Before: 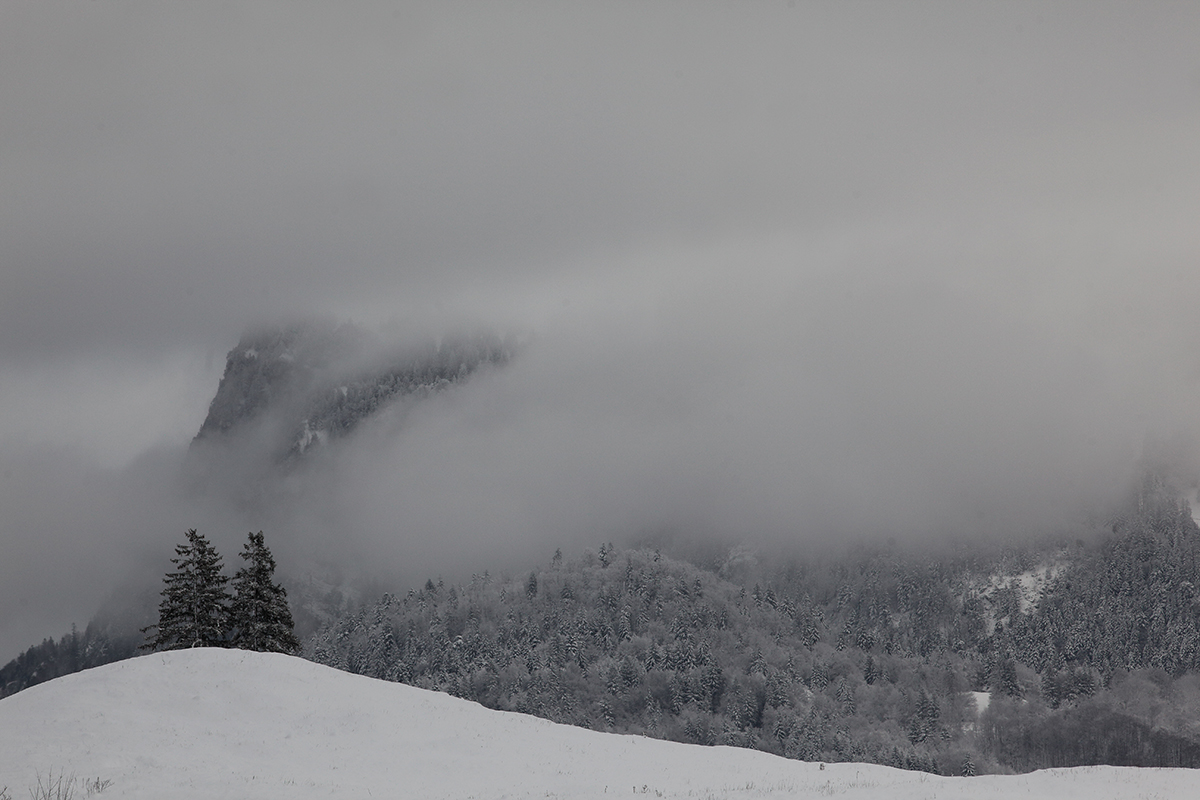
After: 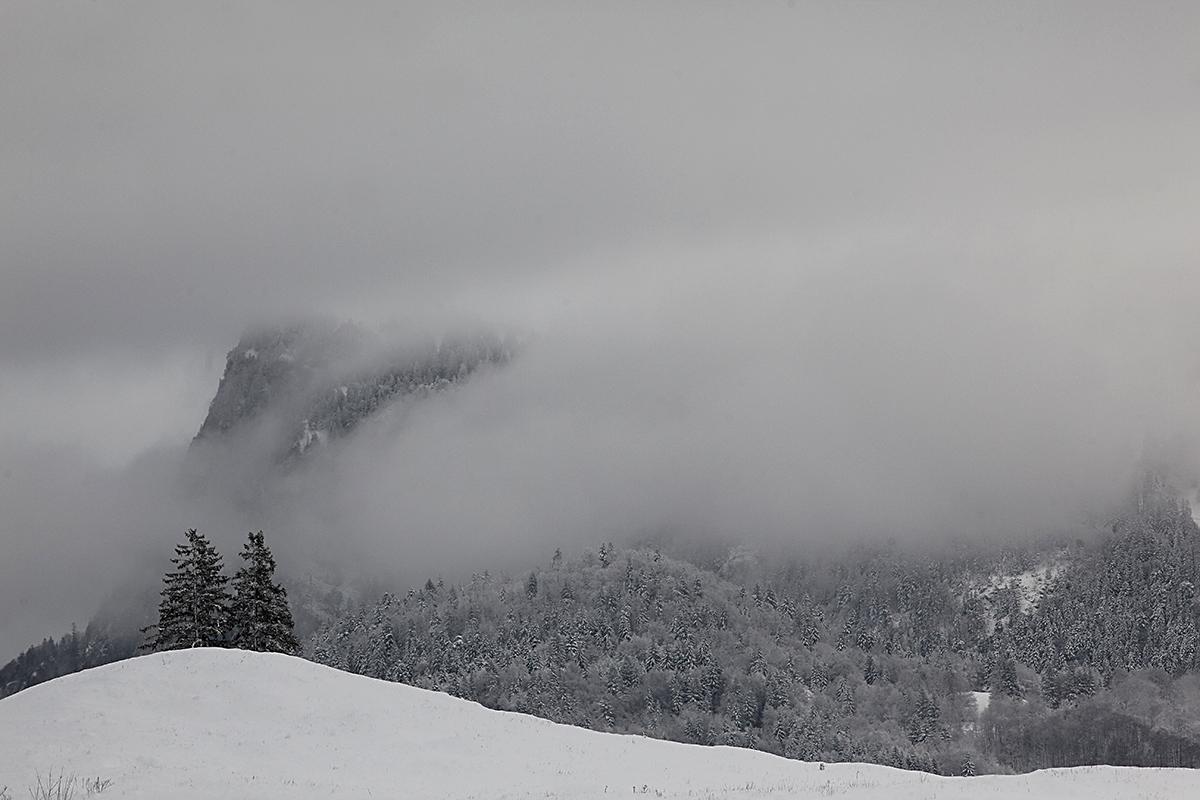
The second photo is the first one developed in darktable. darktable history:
sharpen: on, module defaults
exposure: exposure -0.043 EV, compensate exposure bias true, compensate highlight preservation false
